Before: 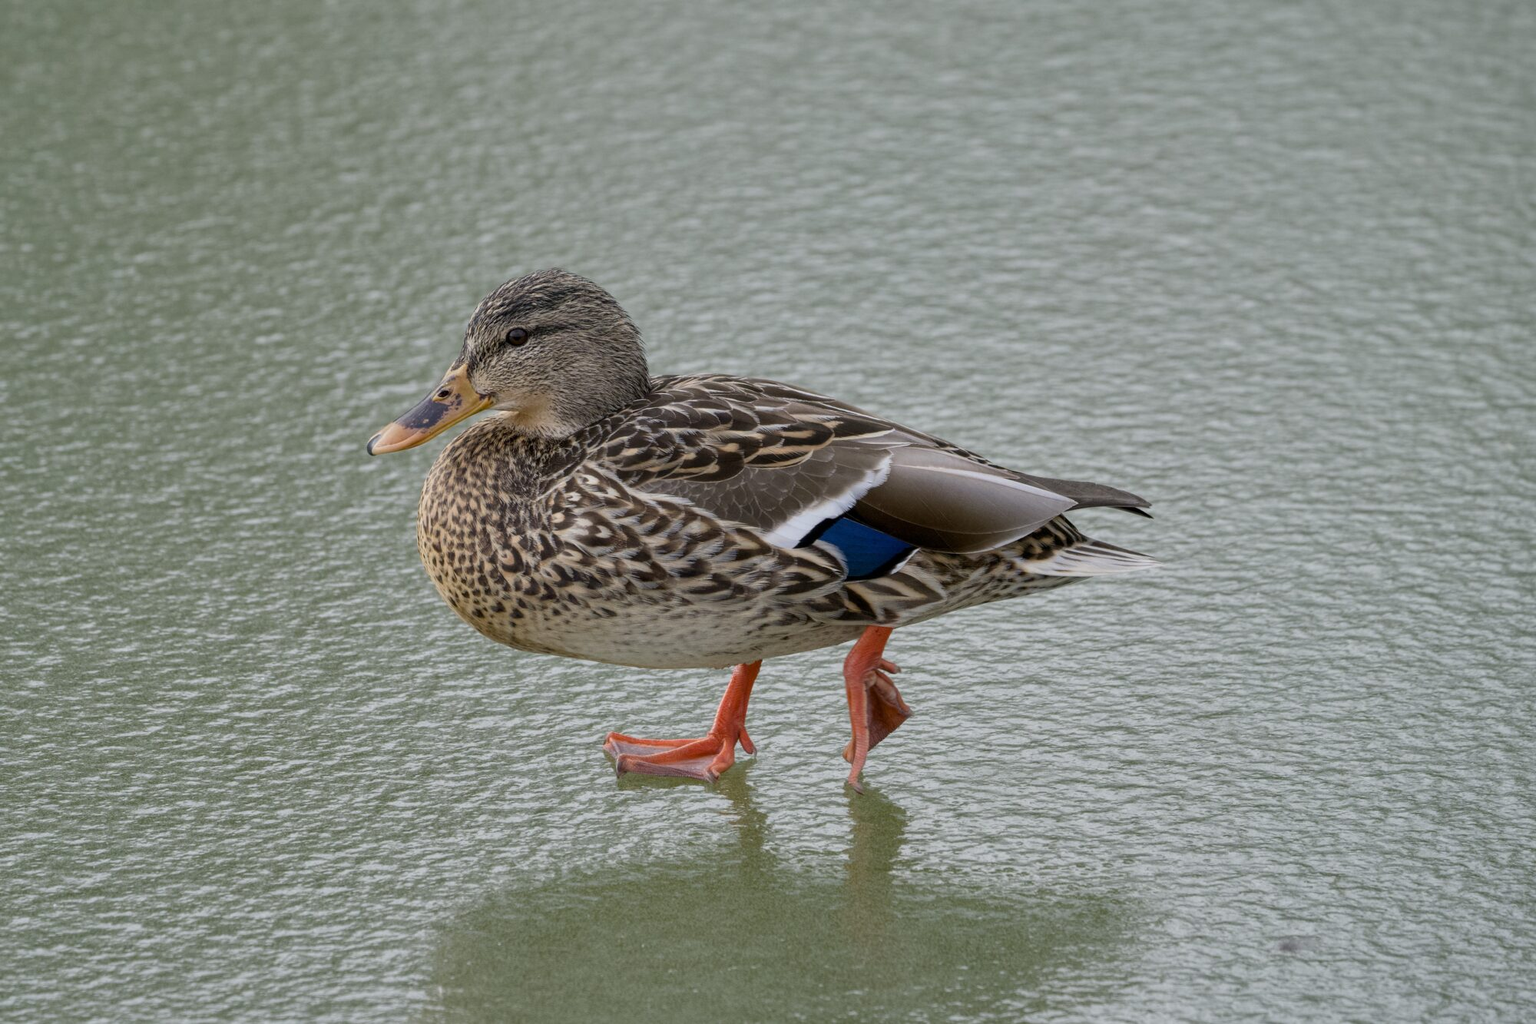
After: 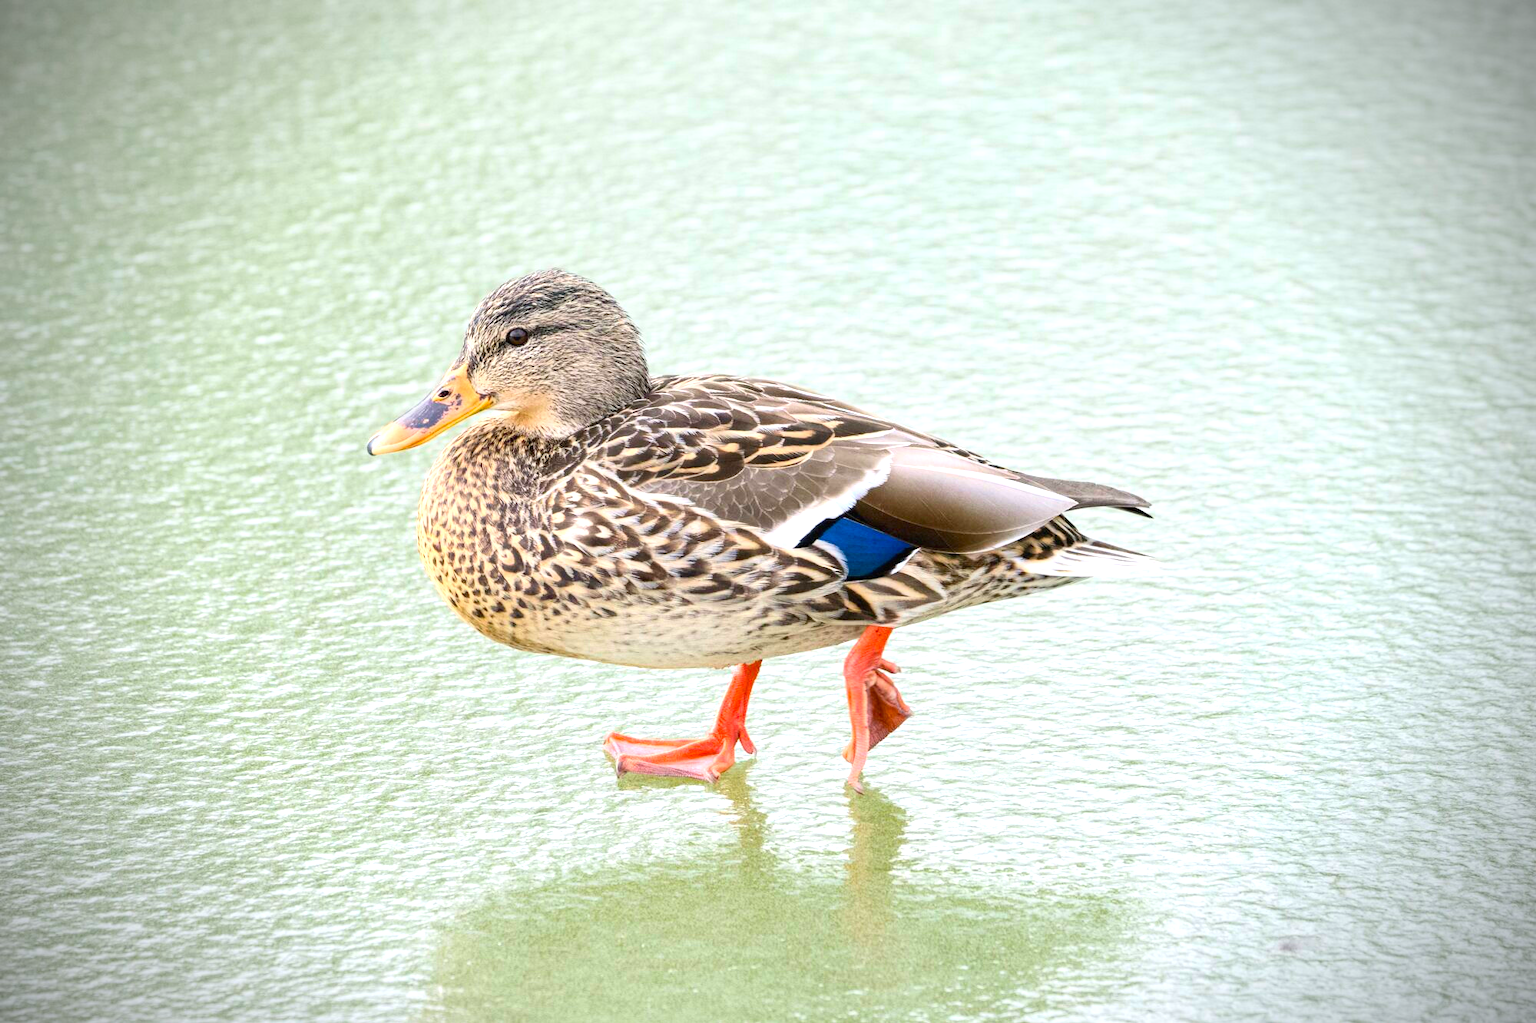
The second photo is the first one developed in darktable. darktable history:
exposure: black level correction 0, exposure 1.5 EV, compensate exposure bias true, compensate highlight preservation false
vignetting: fall-off start 75%, brightness -0.692, width/height ratio 1.084
contrast brightness saturation: contrast 0.2, brightness 0.16, saturation 0.22
